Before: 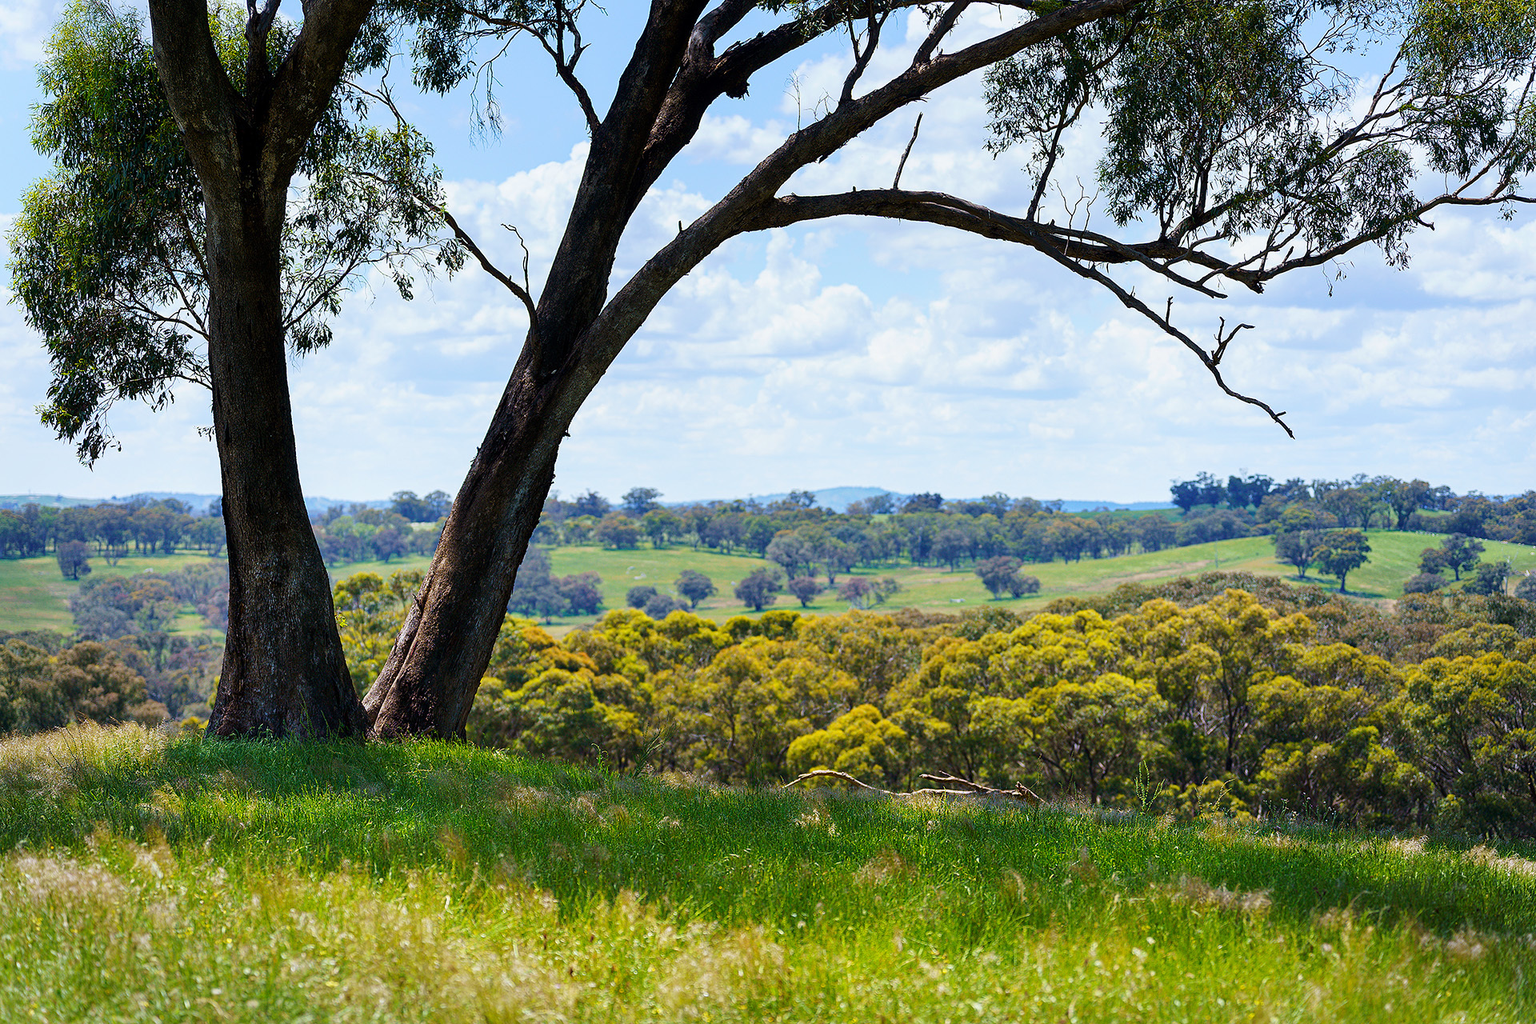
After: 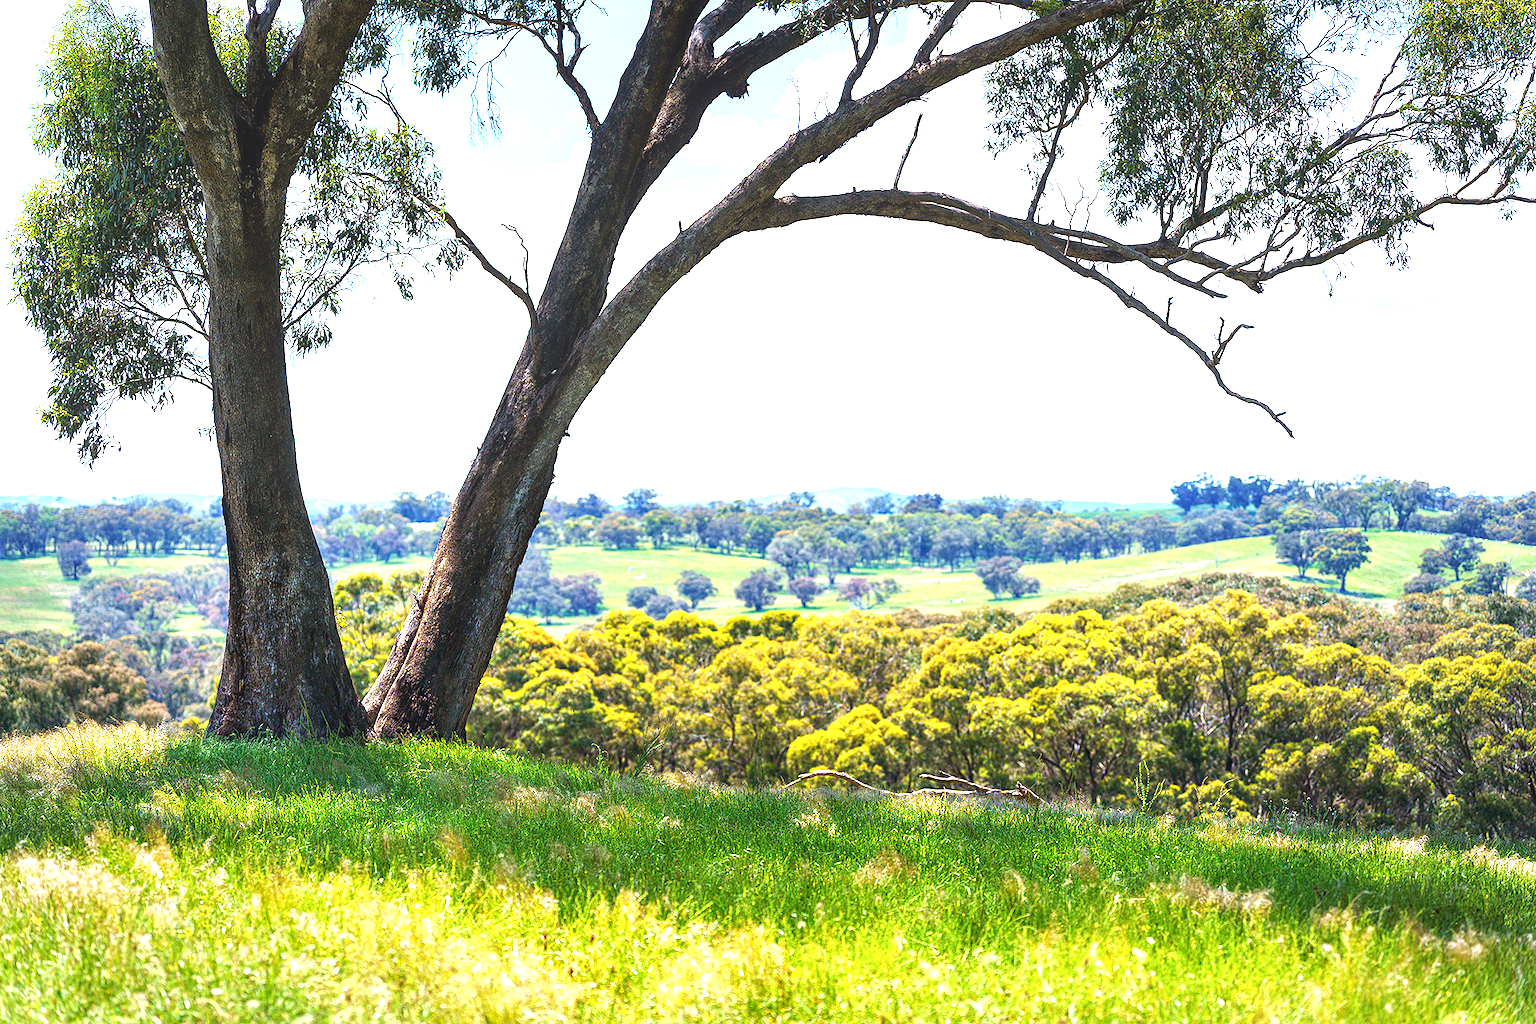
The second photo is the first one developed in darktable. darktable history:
exposure: black level correction -0.002, exposure 1.35 EV, compensate highlight preservation false
local contrast: on, module defaults
